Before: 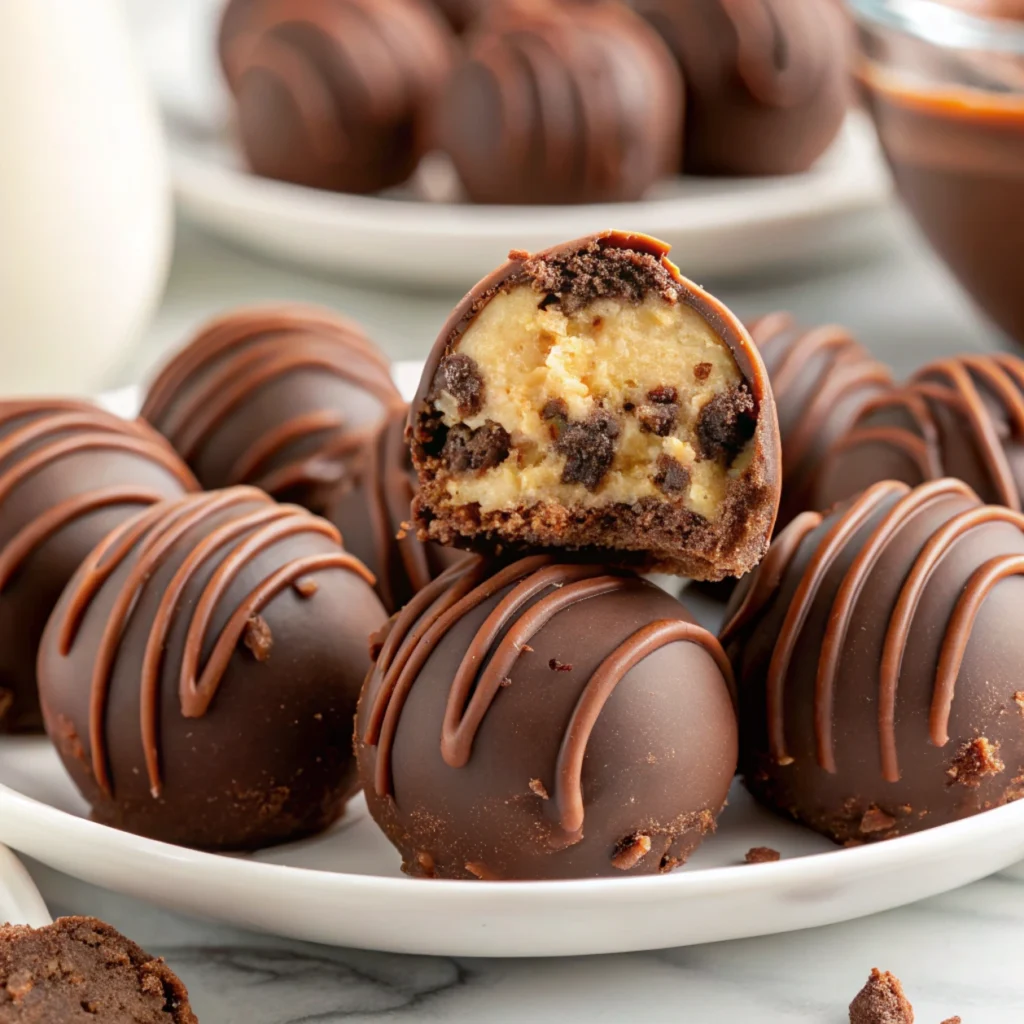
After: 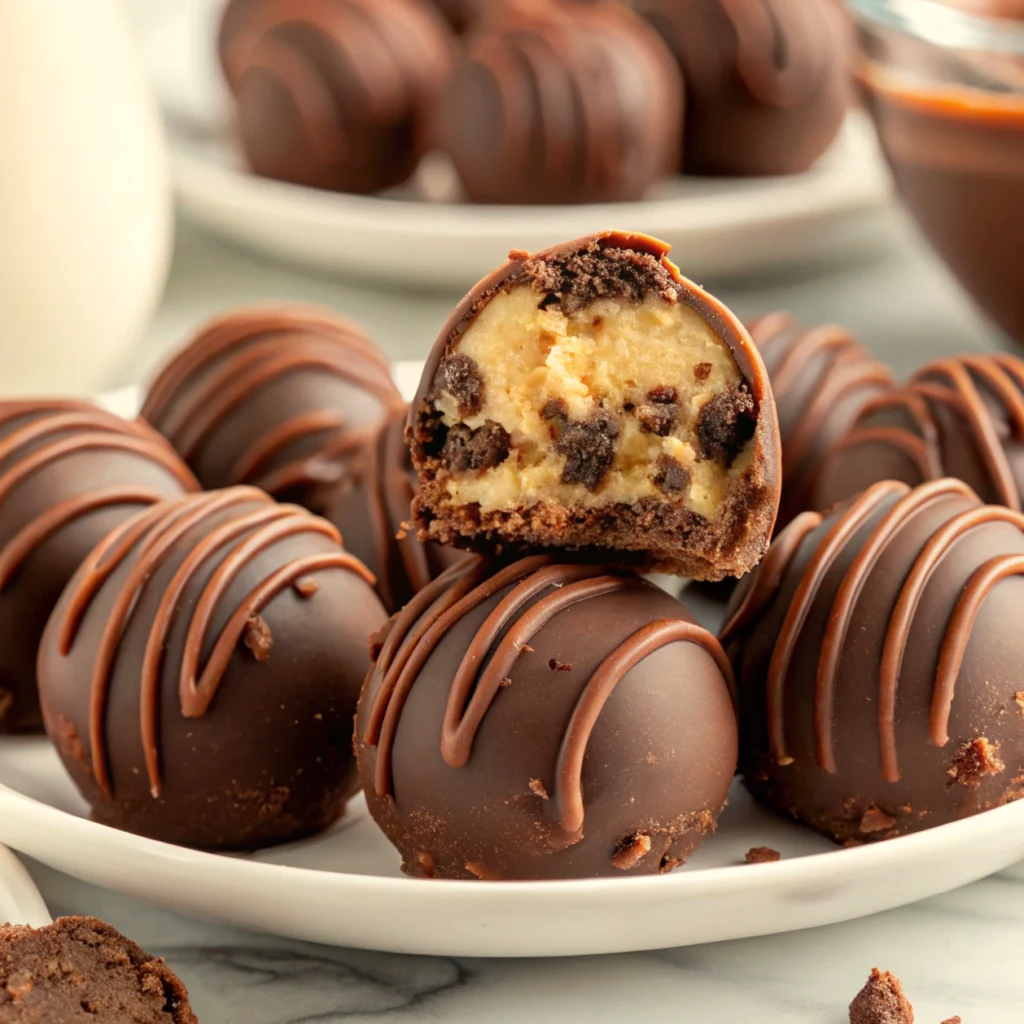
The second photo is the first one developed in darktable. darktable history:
white balance: red 1.029, blue 0.92
